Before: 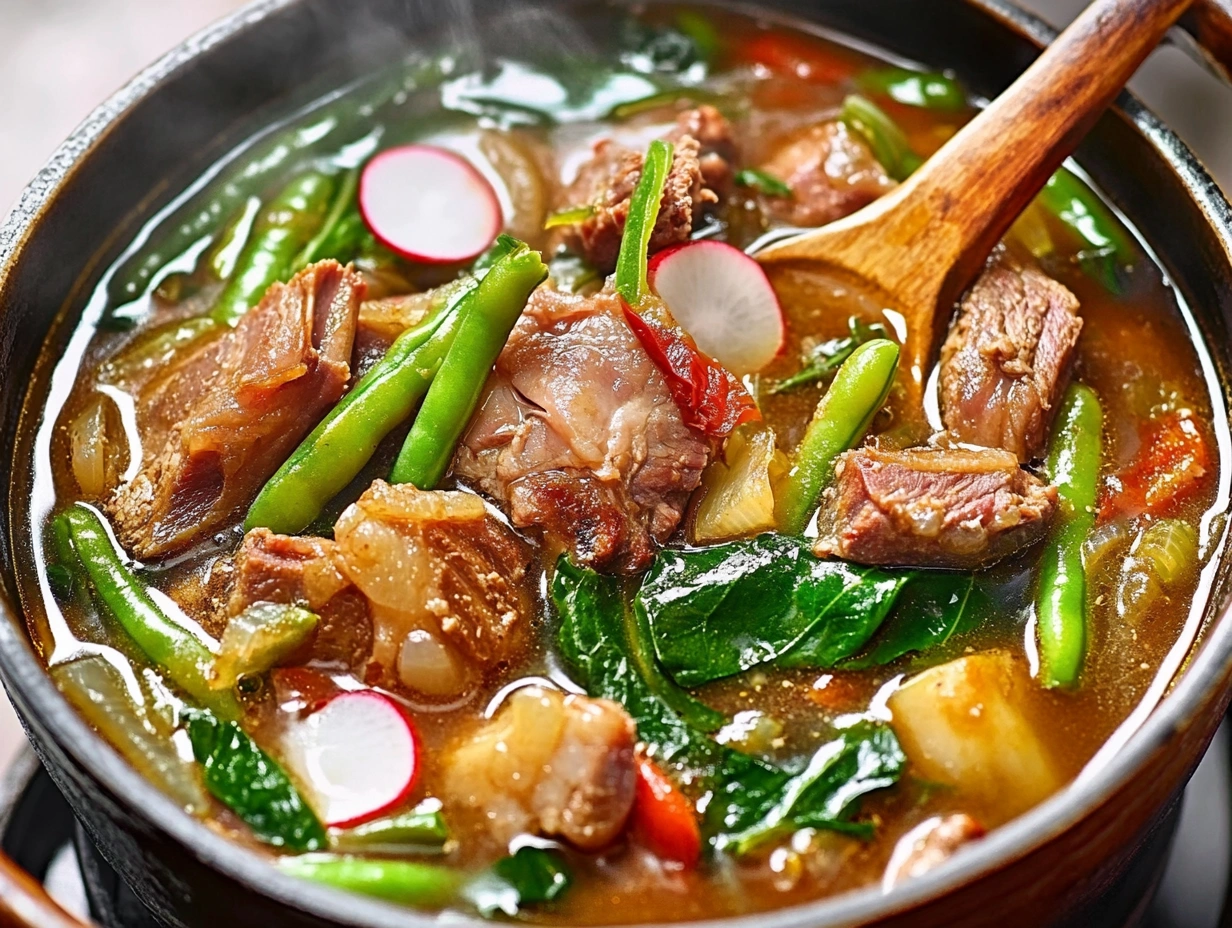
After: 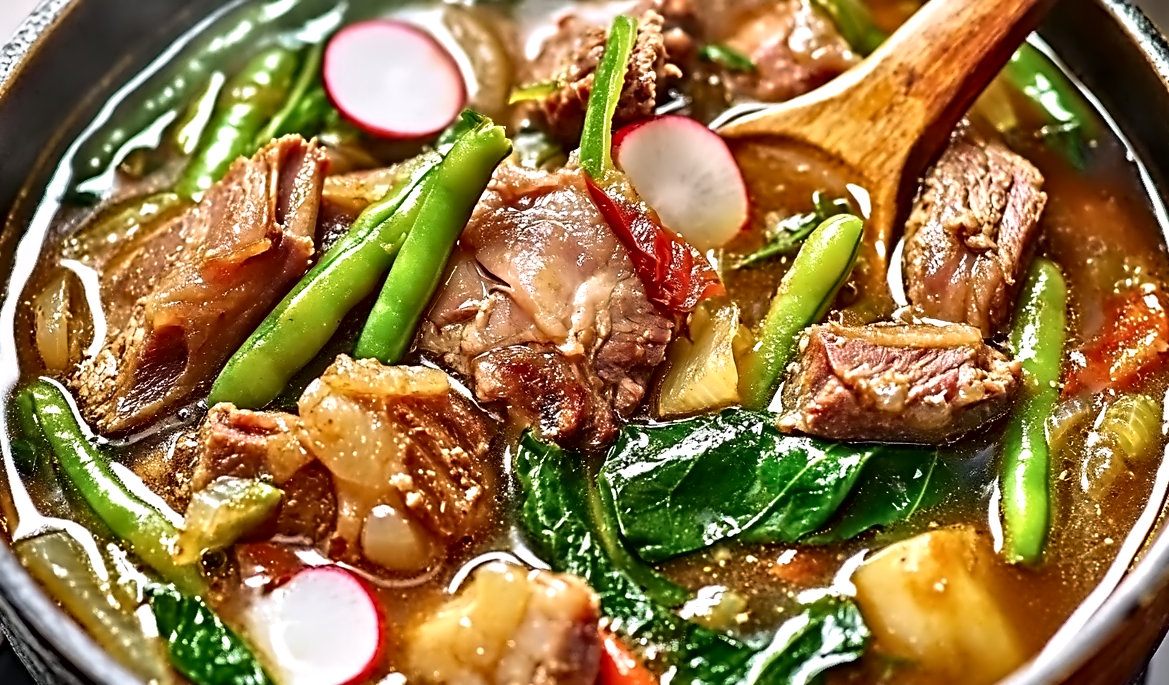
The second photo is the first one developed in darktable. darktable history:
contrast equalizer: octaves 7, y [[0.5, 0.542, 0.583, 0.625, 0.667, 0.708], [0.5 ×6], [0.5 ×6], [0, 0.033, 0.067, 0.1, 0.133, 0.167], [0, 0.05, 0.1, 0.15, 0.2, 0.25]]
local contrast: mode bilateral grid, contrast 20, coarseness 50, detail 119%, midtone range 0.2
velvia: on, module defaults
crop and rotate: left 2.968%, top 13.493%, right 2.108%, bottom 12.592%
